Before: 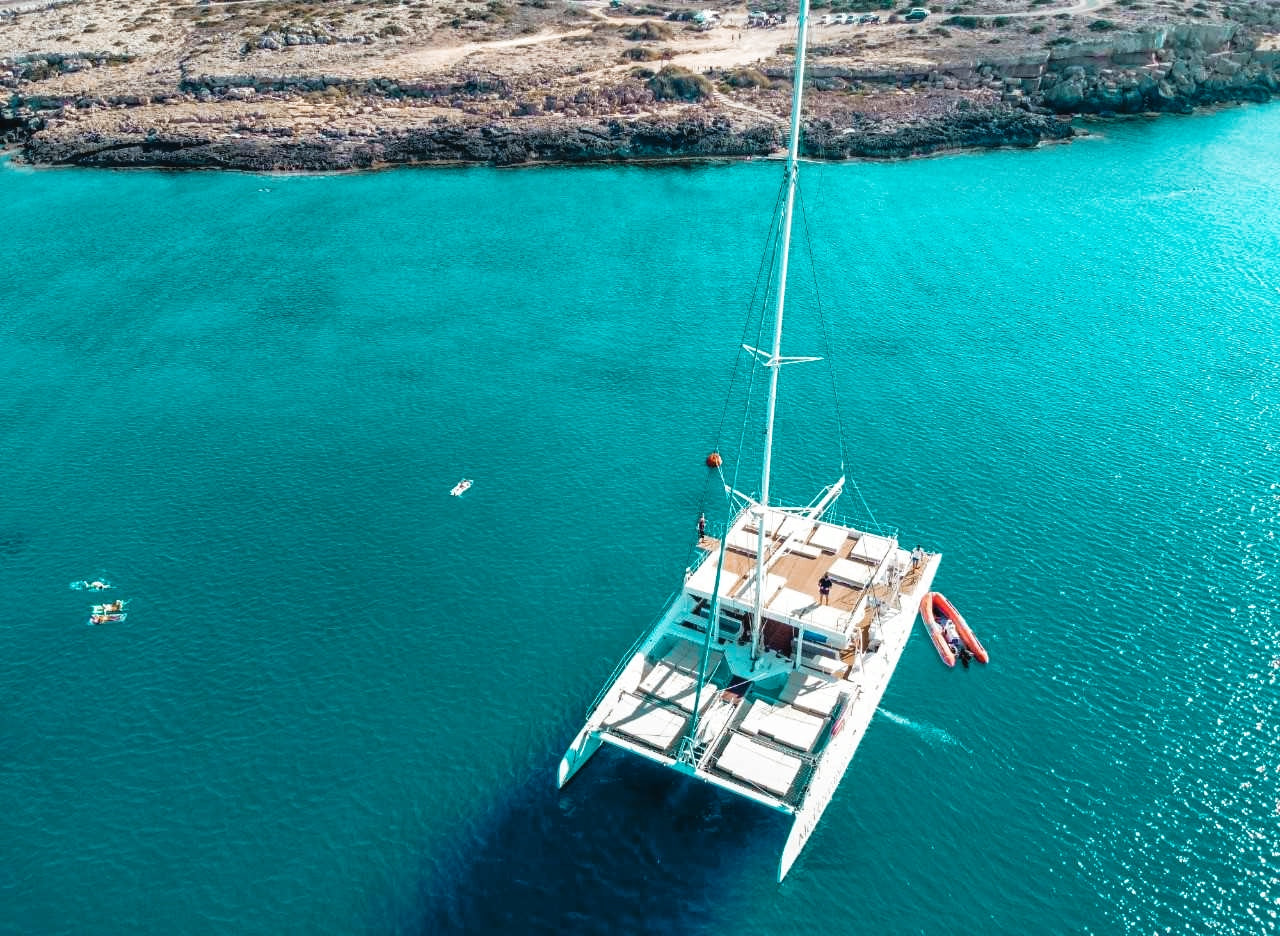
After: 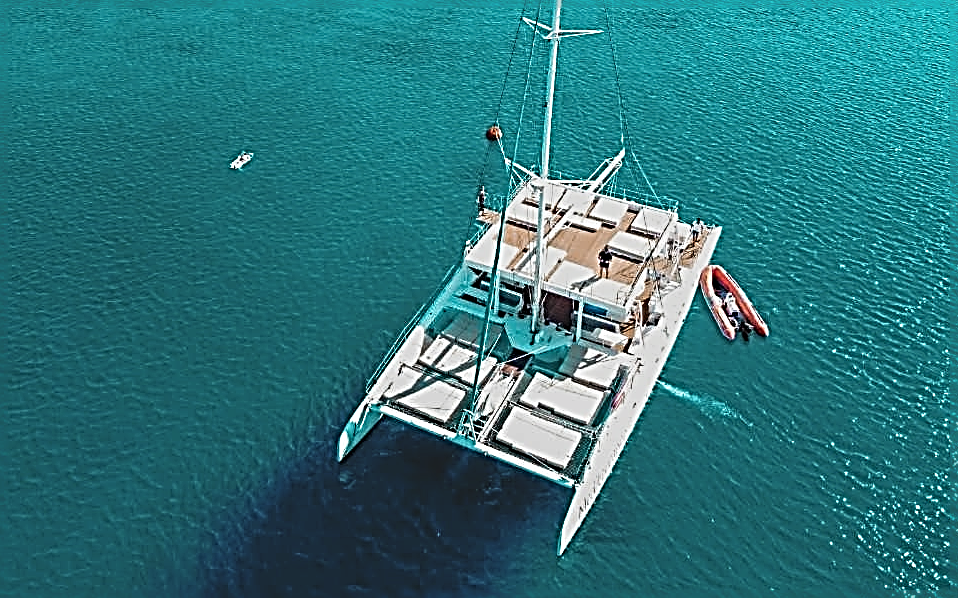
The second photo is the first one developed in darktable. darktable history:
exposure: black level correction -0.015, exposure -0.516 EV, compensate highlight preservation false
sharpen: radius 3.173, amount 1.741
crop and rotate: left 17.2%, top 35.032%, right 7.894%, bottom 1.014%
